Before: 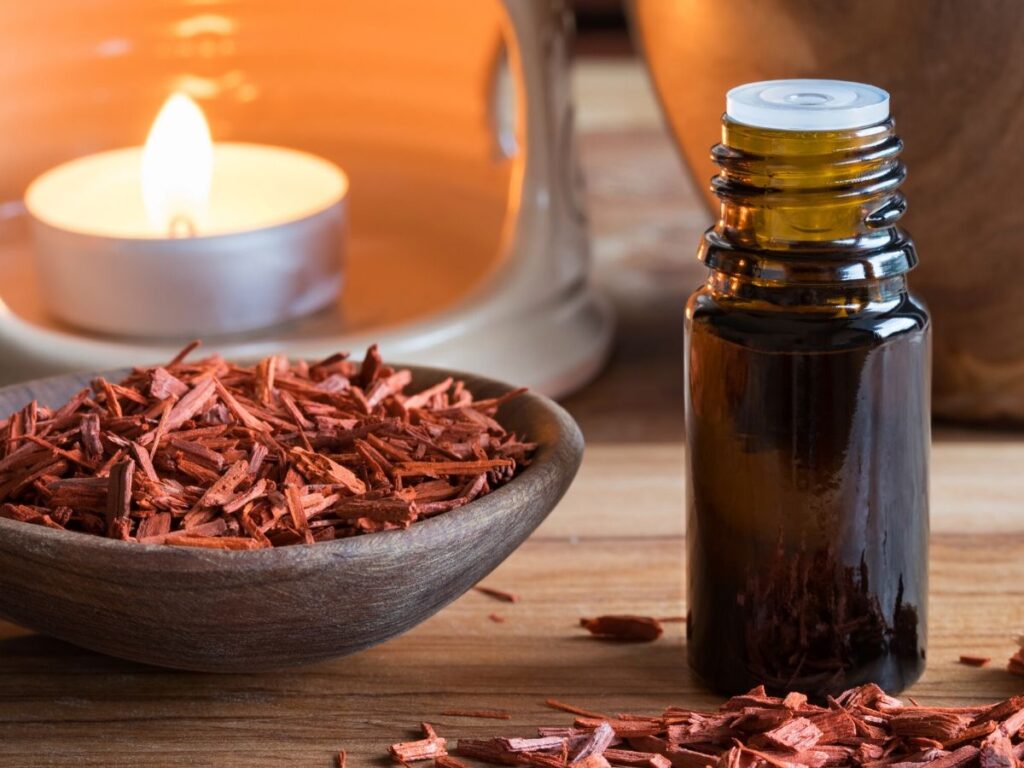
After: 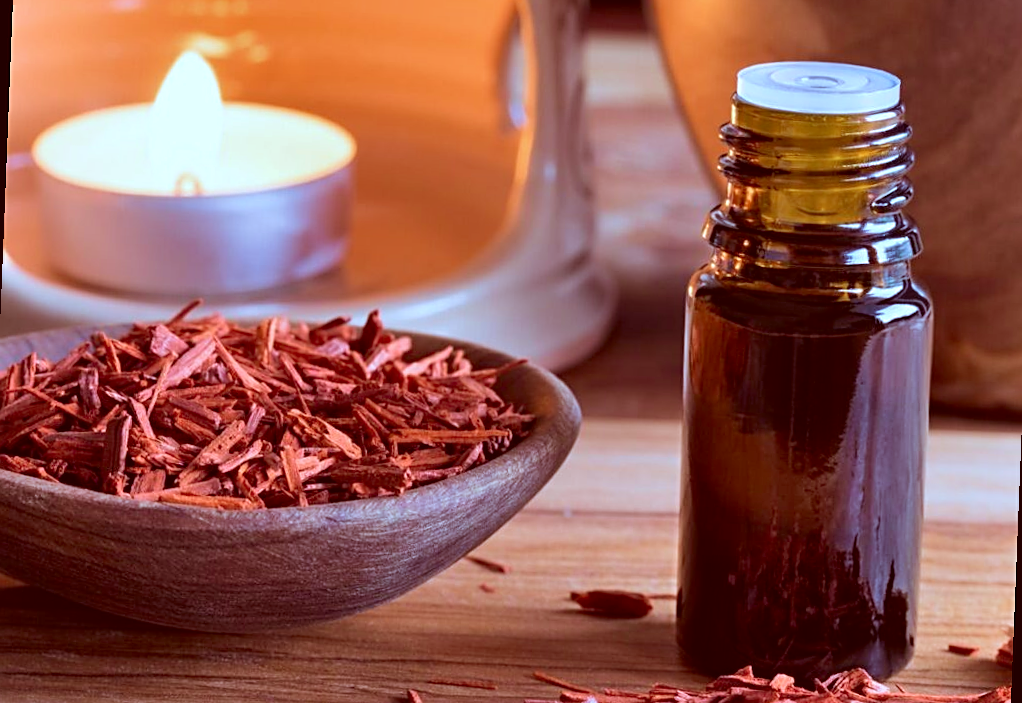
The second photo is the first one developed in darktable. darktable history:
rotate and perspective: rotation 2.27°, automatic cropping off
crop: left 1.507%, top 6.147%, right 1.379%, bottom 6.637%
sharpen: on, module defaults
color correction: highlights a* -7.23, highlights b* -0.161, shadows a* 20.08, shadows b* 11.73
velvia: on, module defaults
shadows and highlights: shadows color adjustment 97.66%, soften with gaussian
color calibration: x 0.37, y 0.382, temperature 4313.32 K
white balance: red 1.004, blue 1.096
